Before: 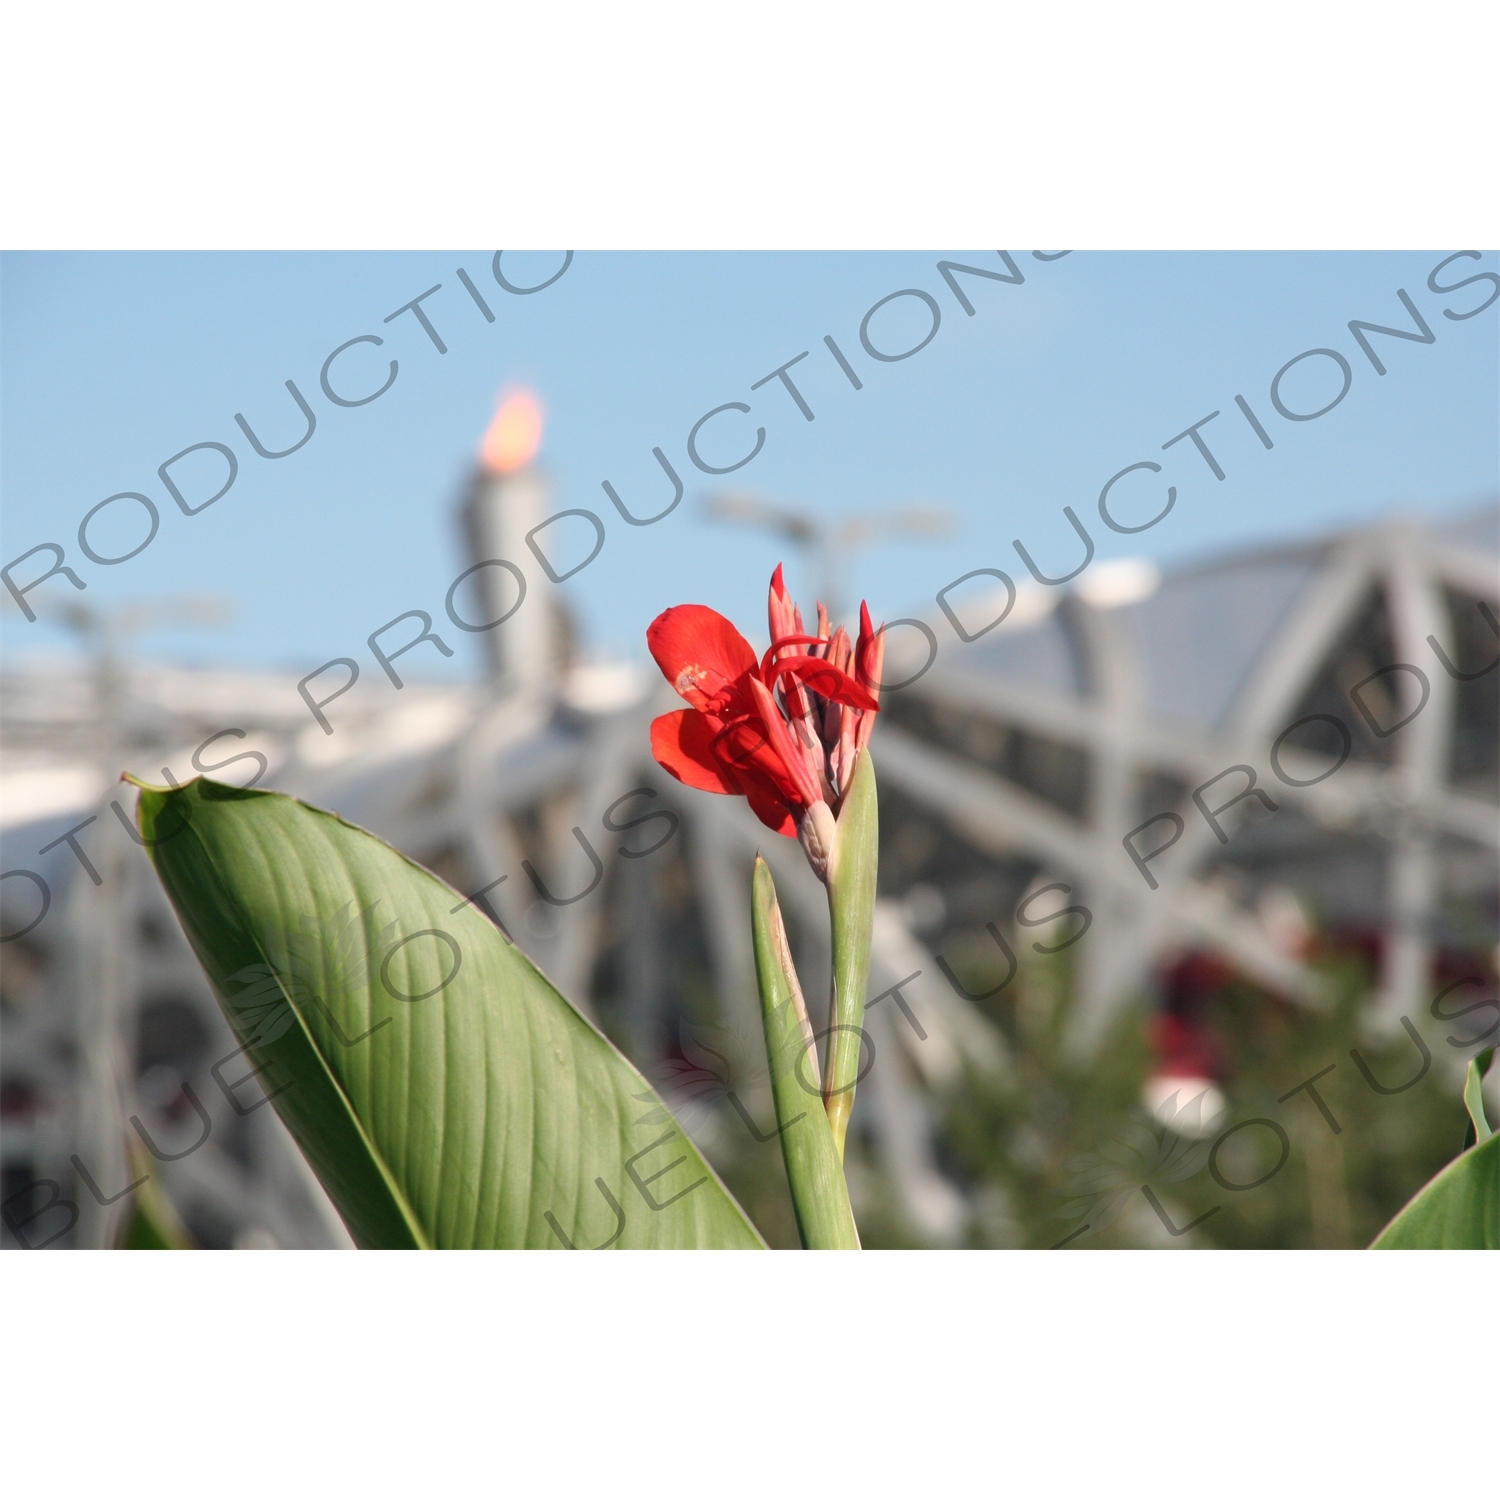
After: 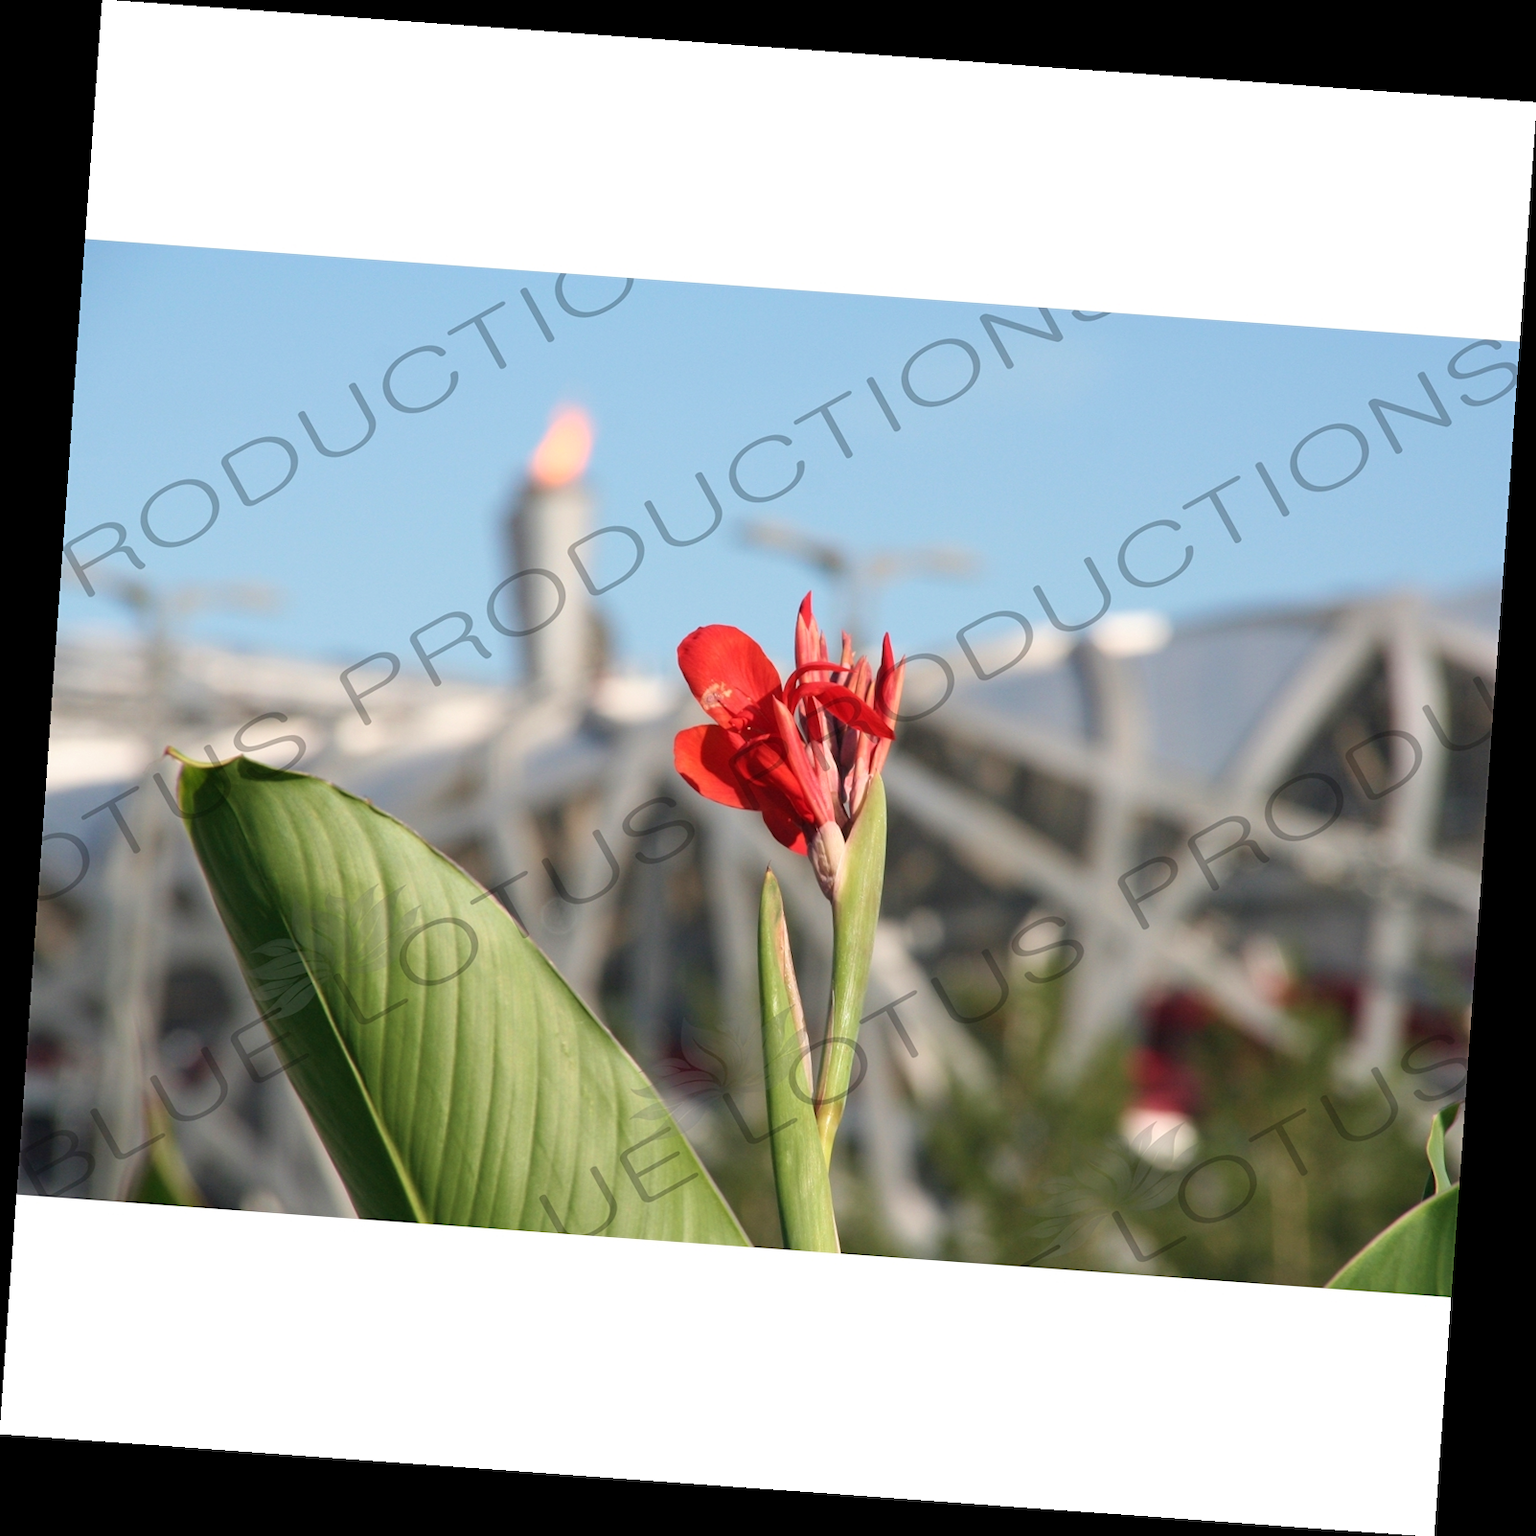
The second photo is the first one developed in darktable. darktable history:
rotate and perspective: rotation 4.1°, automatic cropping off
velvia: on, module defaults
